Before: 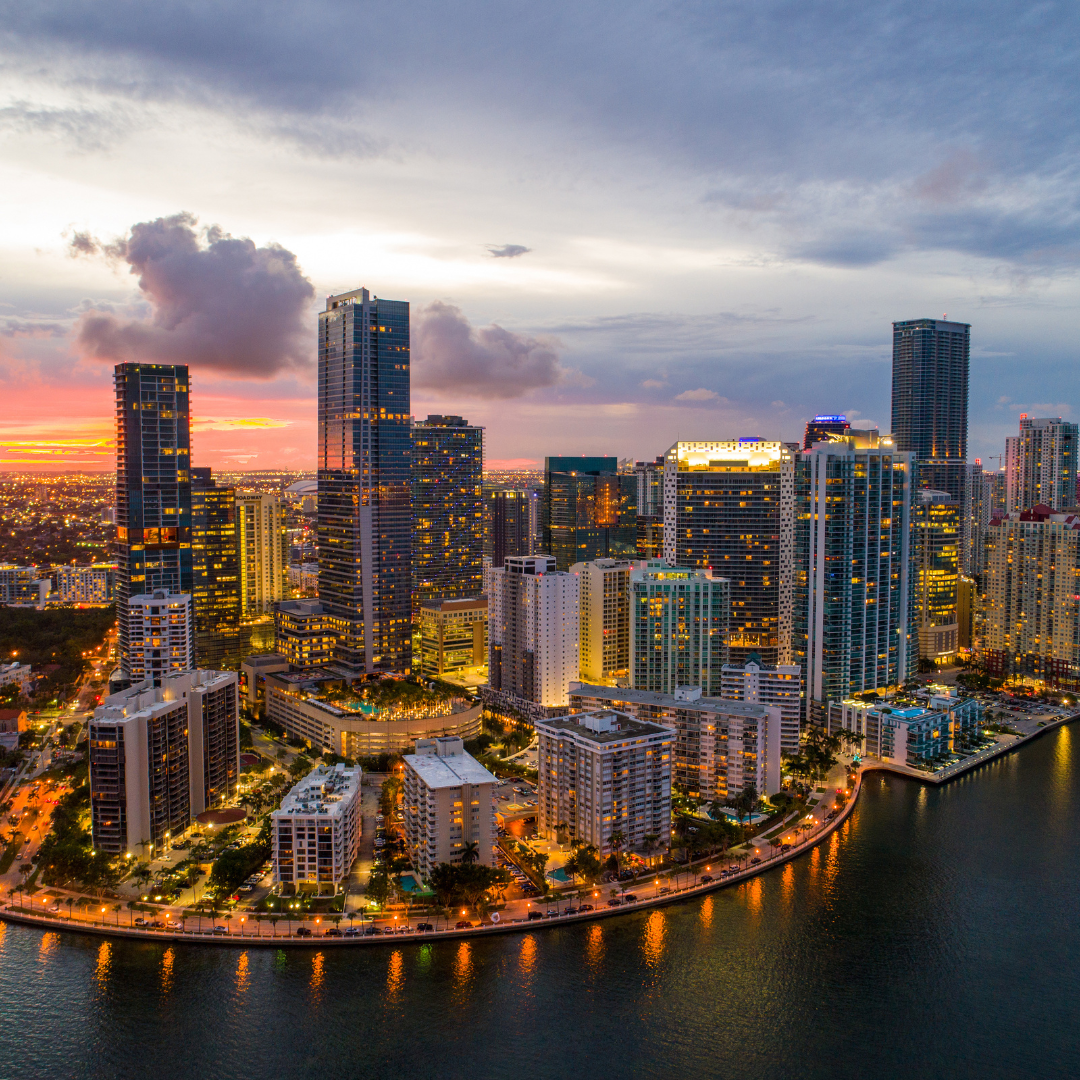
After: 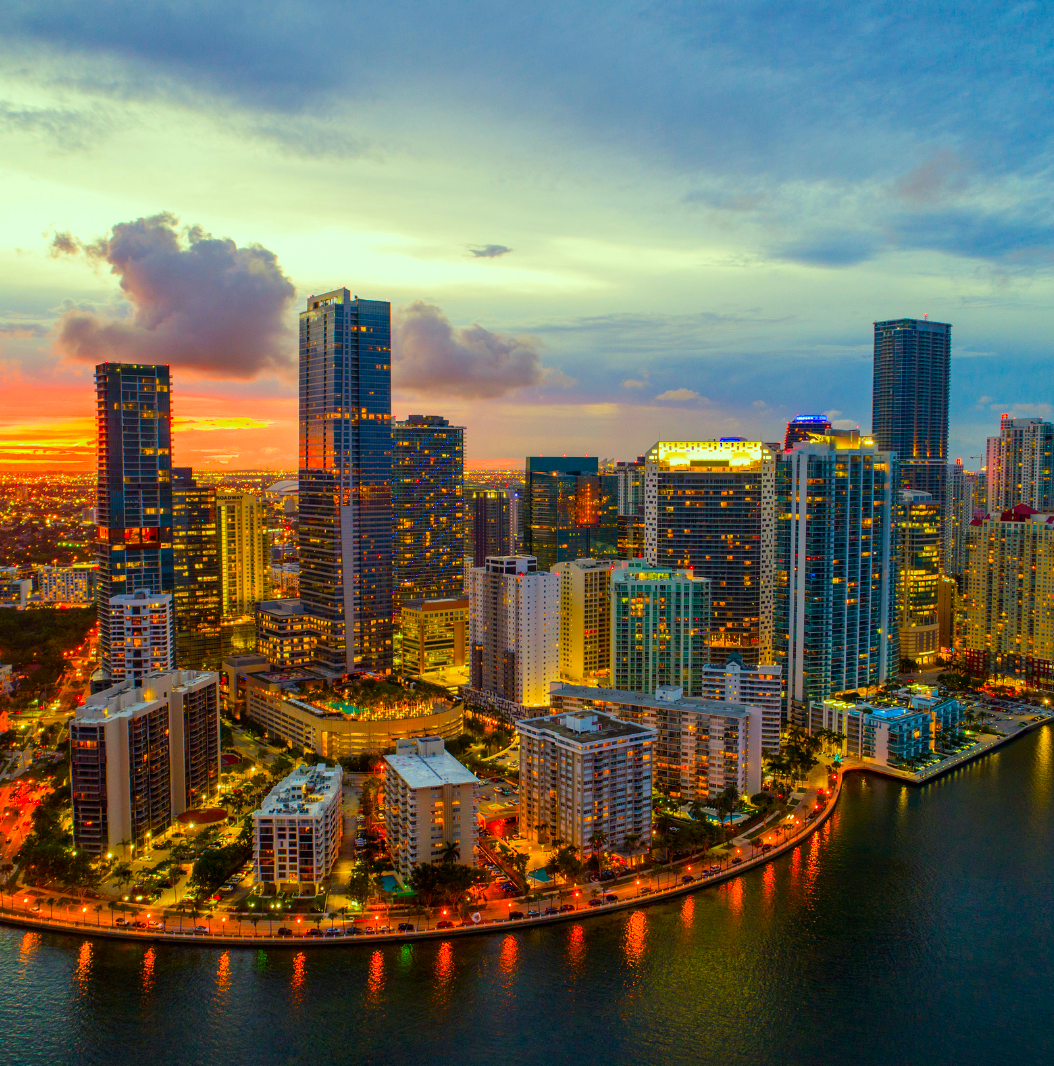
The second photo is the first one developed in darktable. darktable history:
crop and rotate: left 1.774%, right 0.633%, bottom 1.28%
color correction: highlights a* -10.77, highlights b* 9.8, saturation 1.72
